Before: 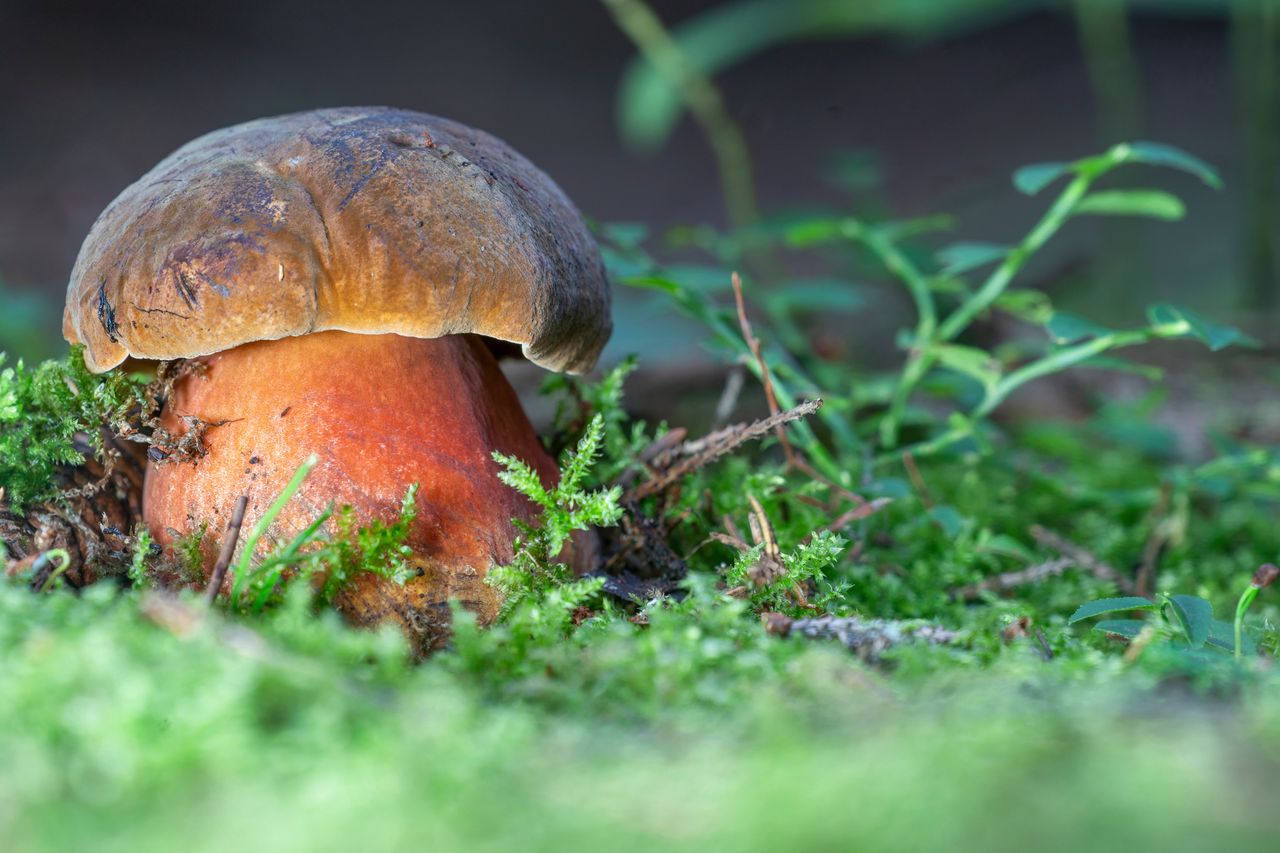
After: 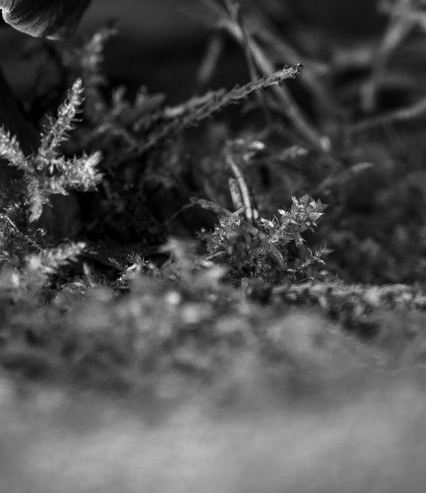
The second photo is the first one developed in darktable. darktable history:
crop: left 40.668%, top 39.301%, right 25.997%, bottom 2.894%
color zones: curves: ch1 [(0, -0.014) (0.143, -0.013) (0.286, -0.013) (0.429, -0.016) (0.571, -0.019) (0.714, -0.015) (0.857, 0.002) (1, -0.014)]
contrast brightness saturation: brightness -0.525
